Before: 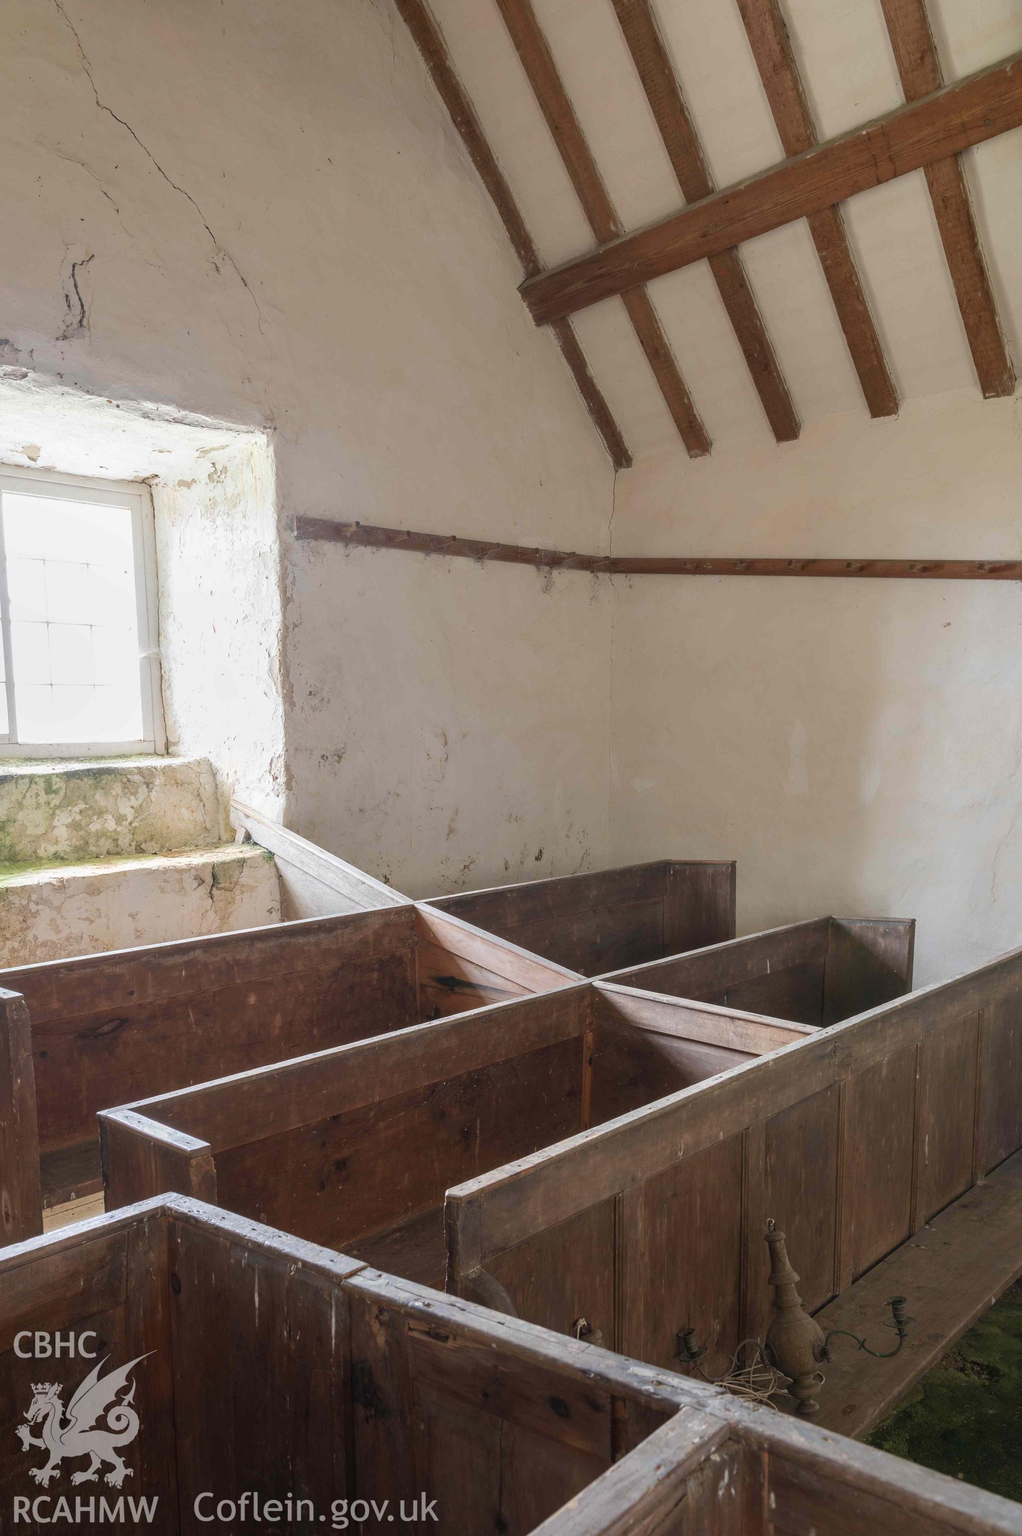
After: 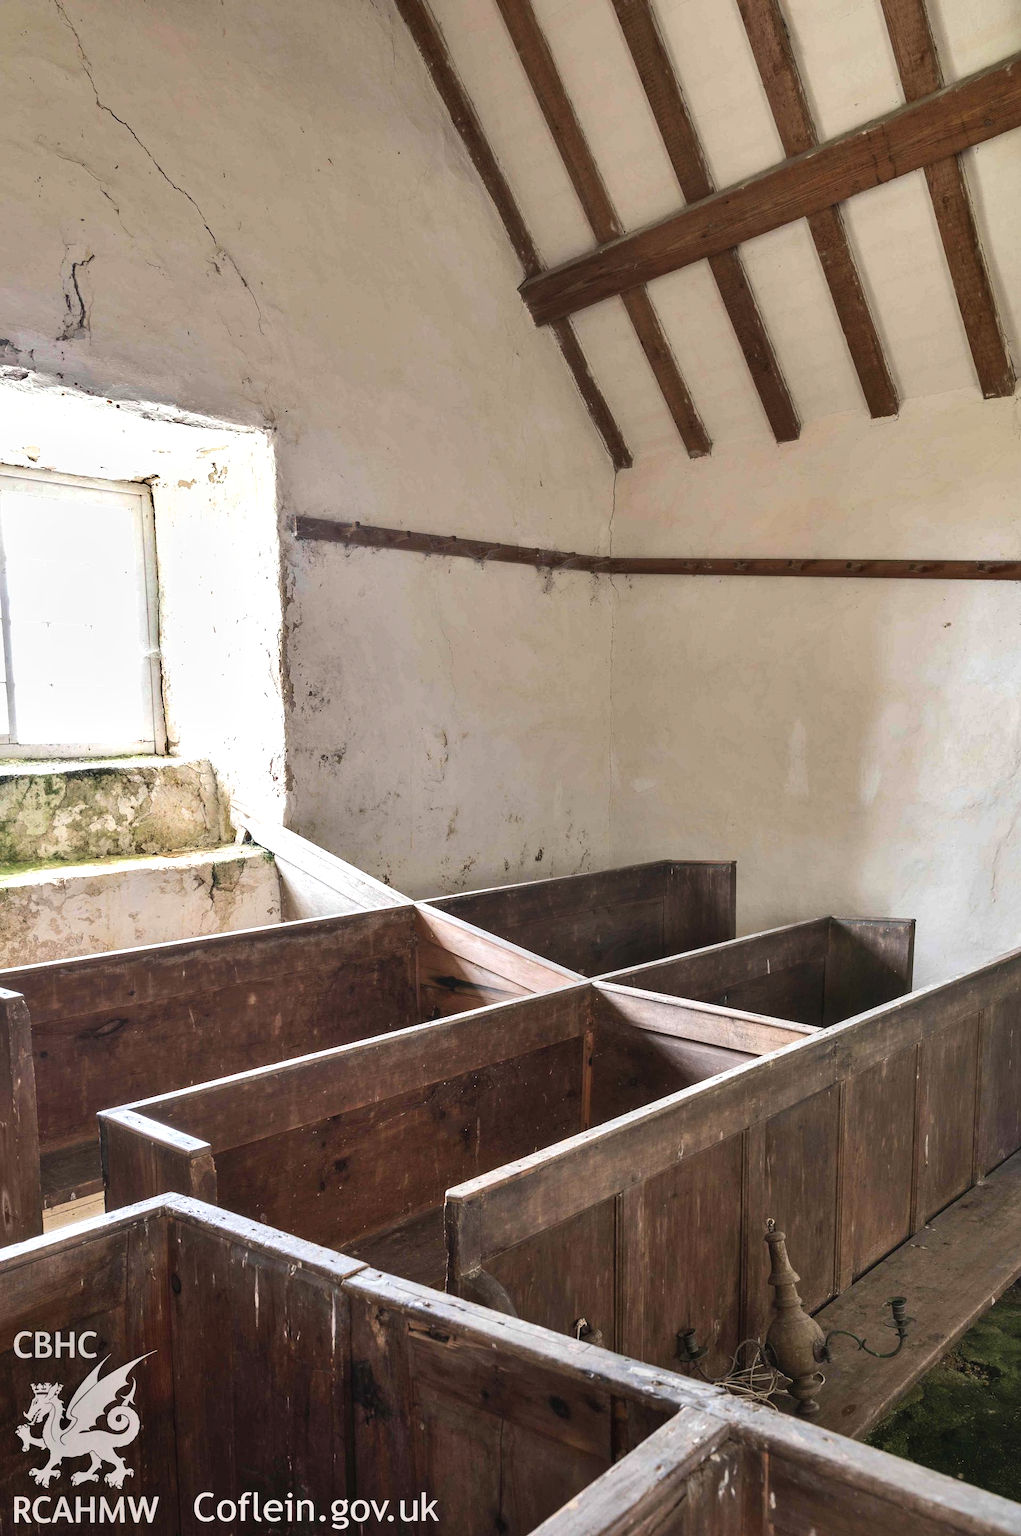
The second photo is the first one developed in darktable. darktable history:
shadows and highlights: shadows 60, soften with gaussian
tone equalizer: -8 EV -0.75 EV, -7 EV -0.7 EV, -6 EV -0.6 EV, -5 EV -0.4 EV, -3 EV 0.4 EV, -2 EV 0.6 EV, -1 EV 0.7 EV, +0 EV 0.75 EV, edges refinement/feathering 500, mask exposure compensation -1.57 EV, preserve details no
